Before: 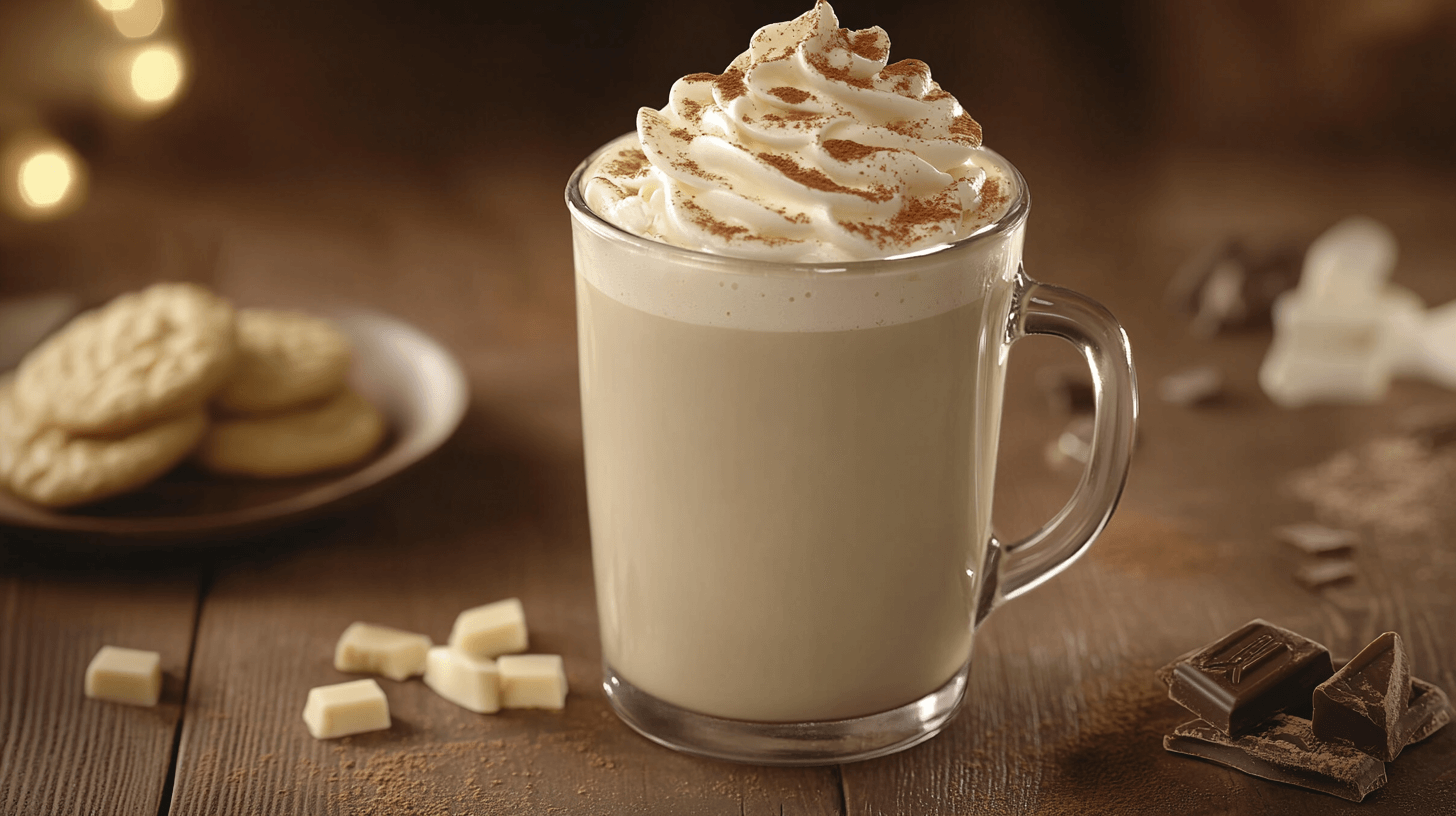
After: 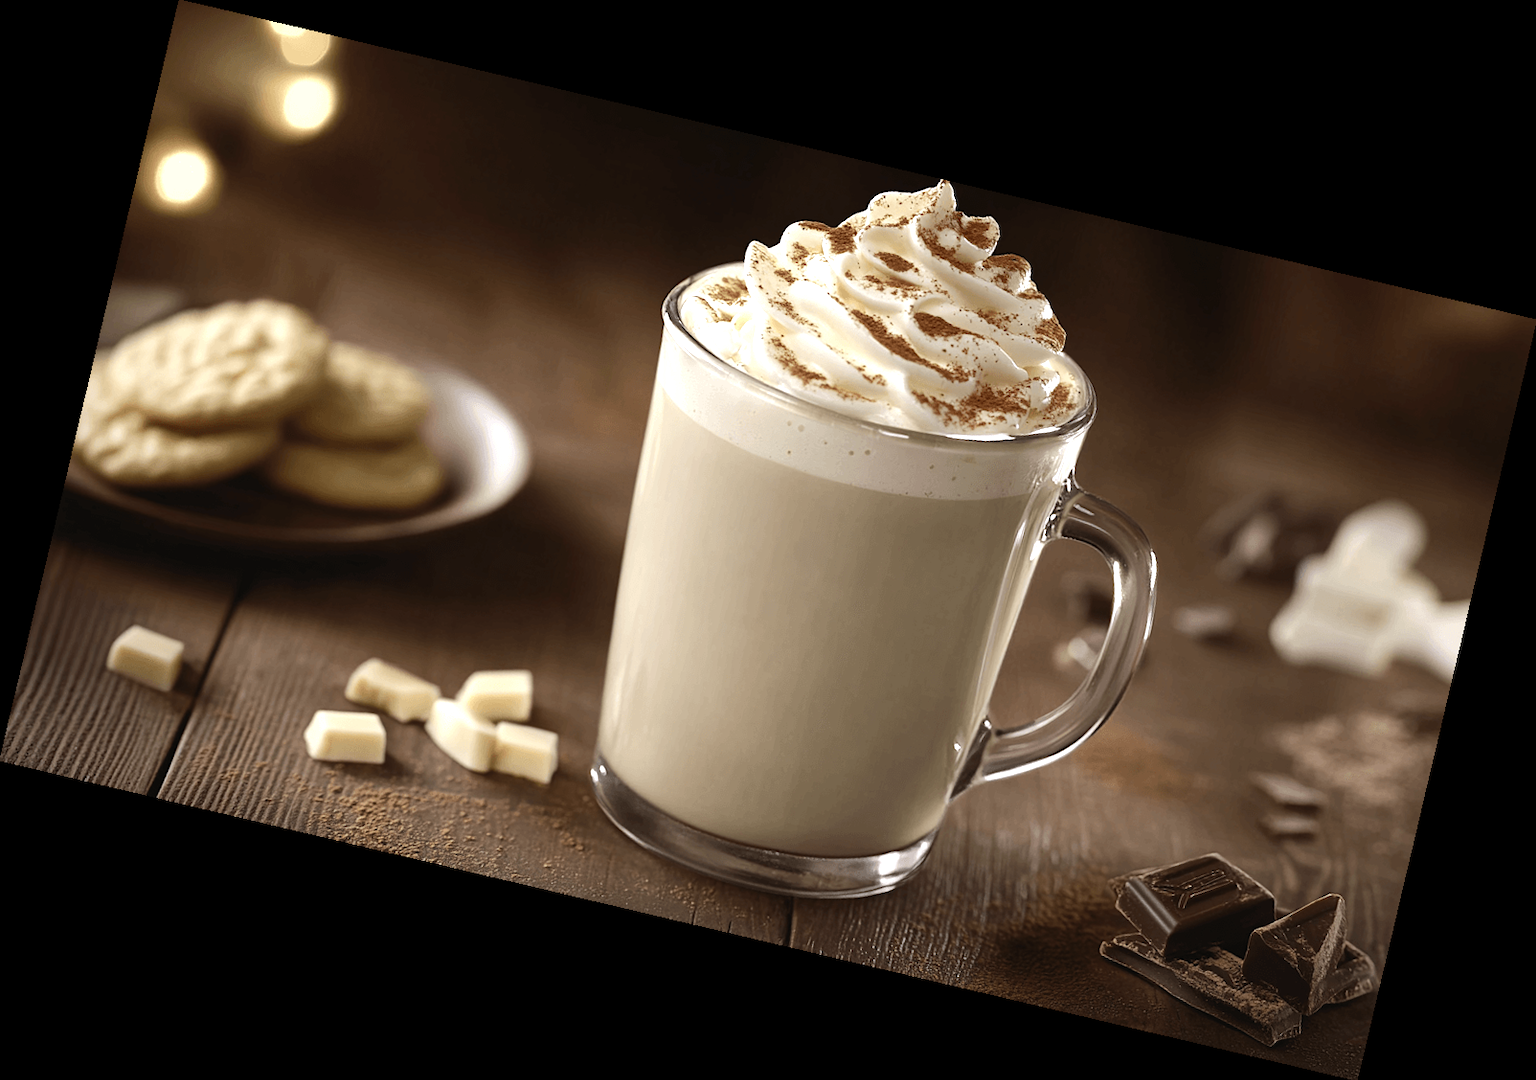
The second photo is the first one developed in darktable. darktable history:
tone equalizer: -8 EV -0.75 EV, -7 EV -0.7 EV, -6 EV -0.6 EV, -5 EV -0.4 EV, -3 EV 0.4 EV, -2 EV 0.6 EV, -1 EV 0.7 EV, +0 EV 0.75 EV, edges refinement/feathering 500, mask exposure compensation -1.57 EV, preserve details no
white balance: red 0.954, blue 1.079
rotate and perspective: rotation 13.27°, automatic cropping off
